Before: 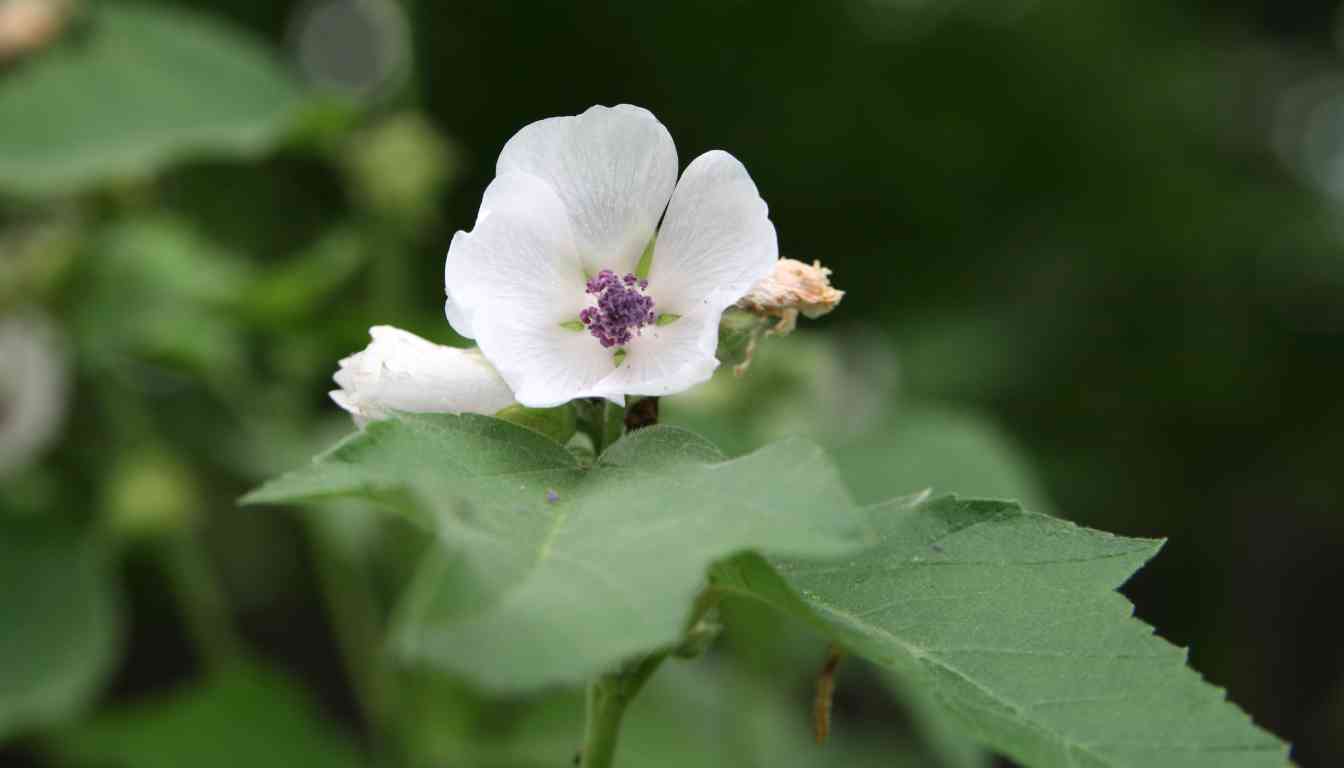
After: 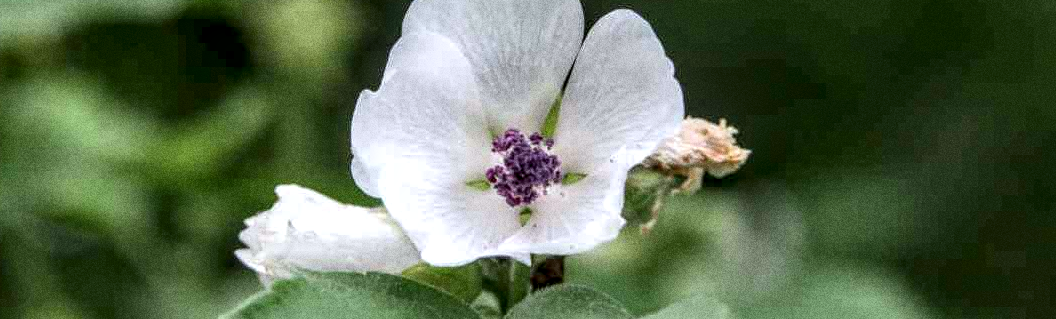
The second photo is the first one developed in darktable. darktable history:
crop: left 7.036%, top 18.398%, right 14.379%, bottom 40.043%
grain: coarseness 0.09 ISO, strength 40%
local contrast: highlights 0%, shadows 0%, detail 182%
levels: levels [0, 0.498, 1]
white balance: red 0.983, blue 1.036
